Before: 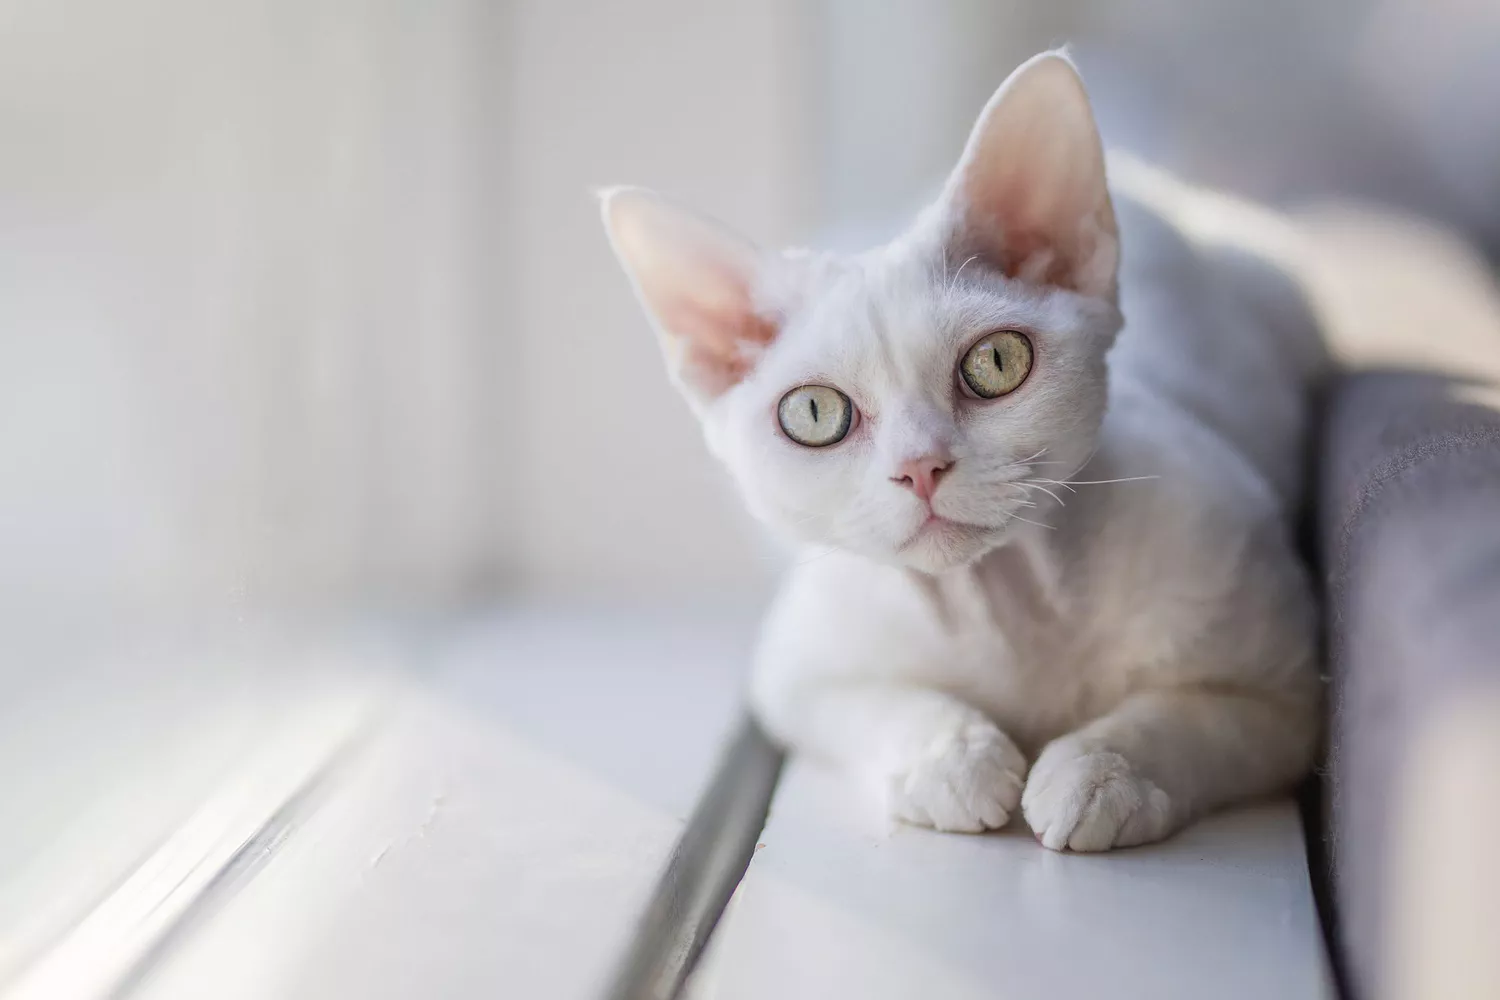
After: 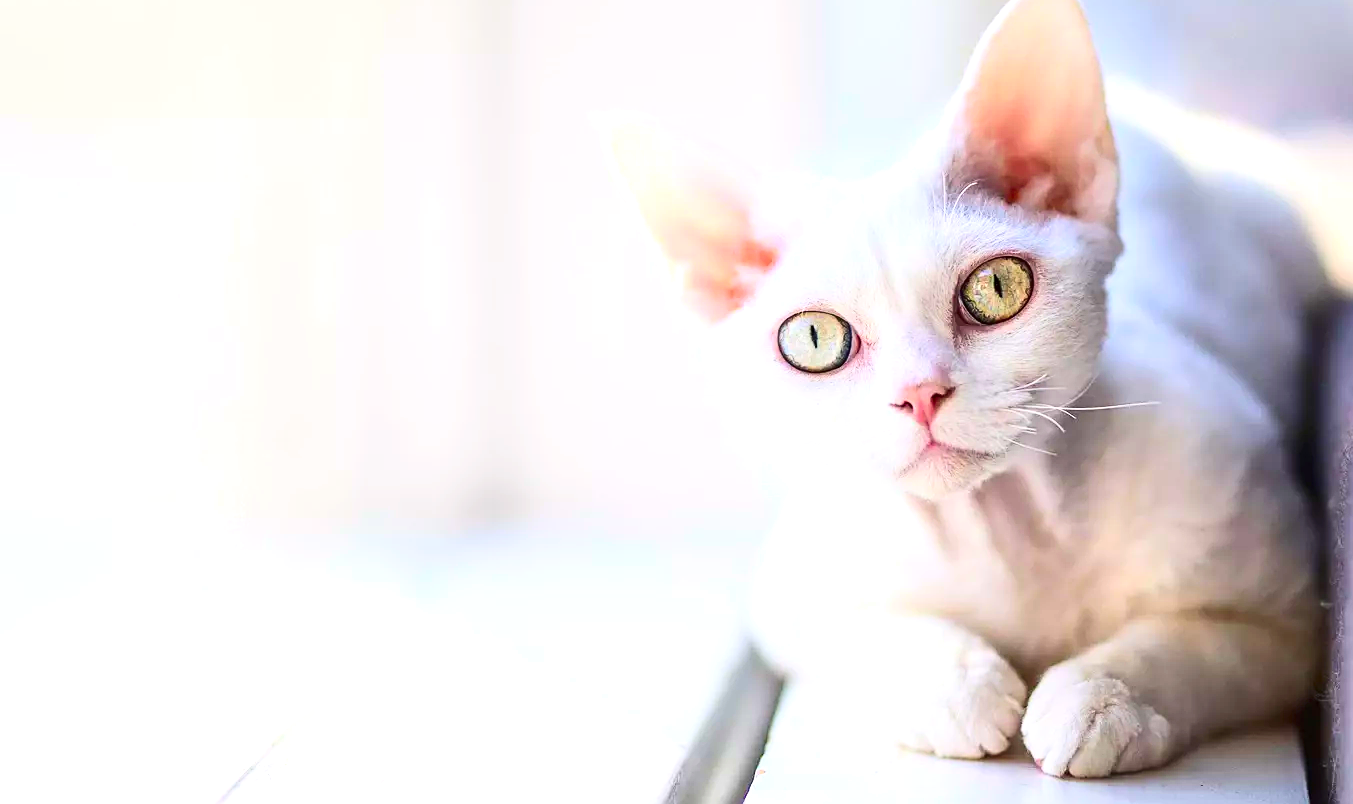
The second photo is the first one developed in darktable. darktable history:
crop: top 7.452%, right 9.8%, bottom 12.055%
exposure: exposure 0.769 EV, compensate exposure bias true, compensate highlight preservation false
contrast brightness saturation: contrast 0.265, brightness 0.015, saturation 0.861
sharpen: on, module defaults
